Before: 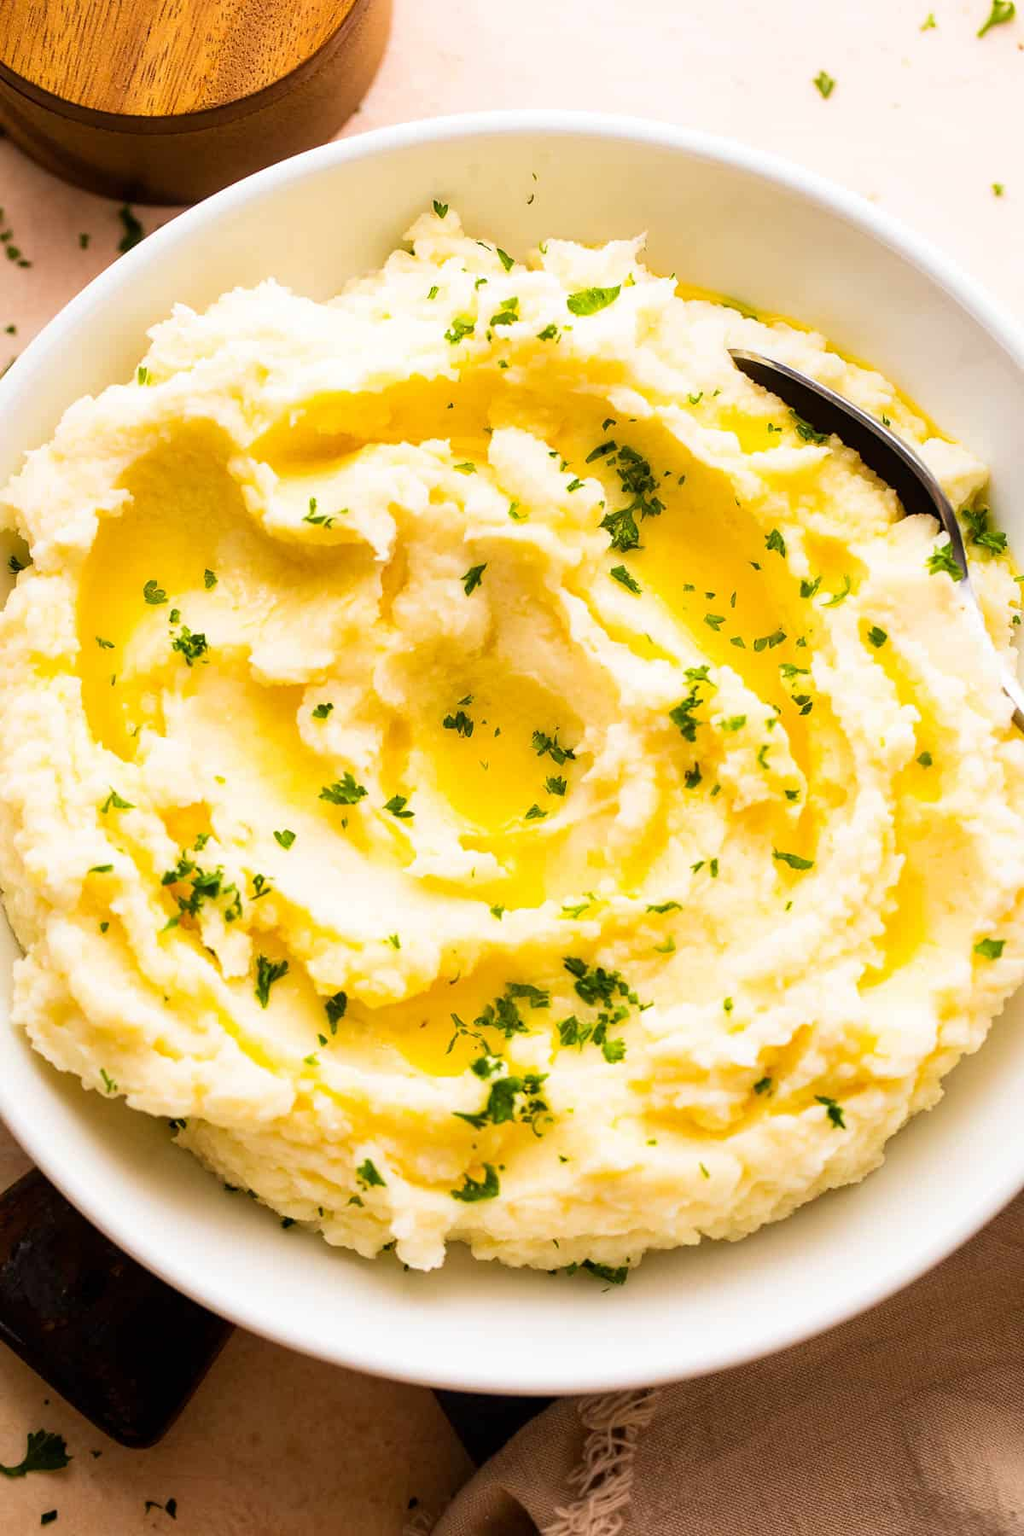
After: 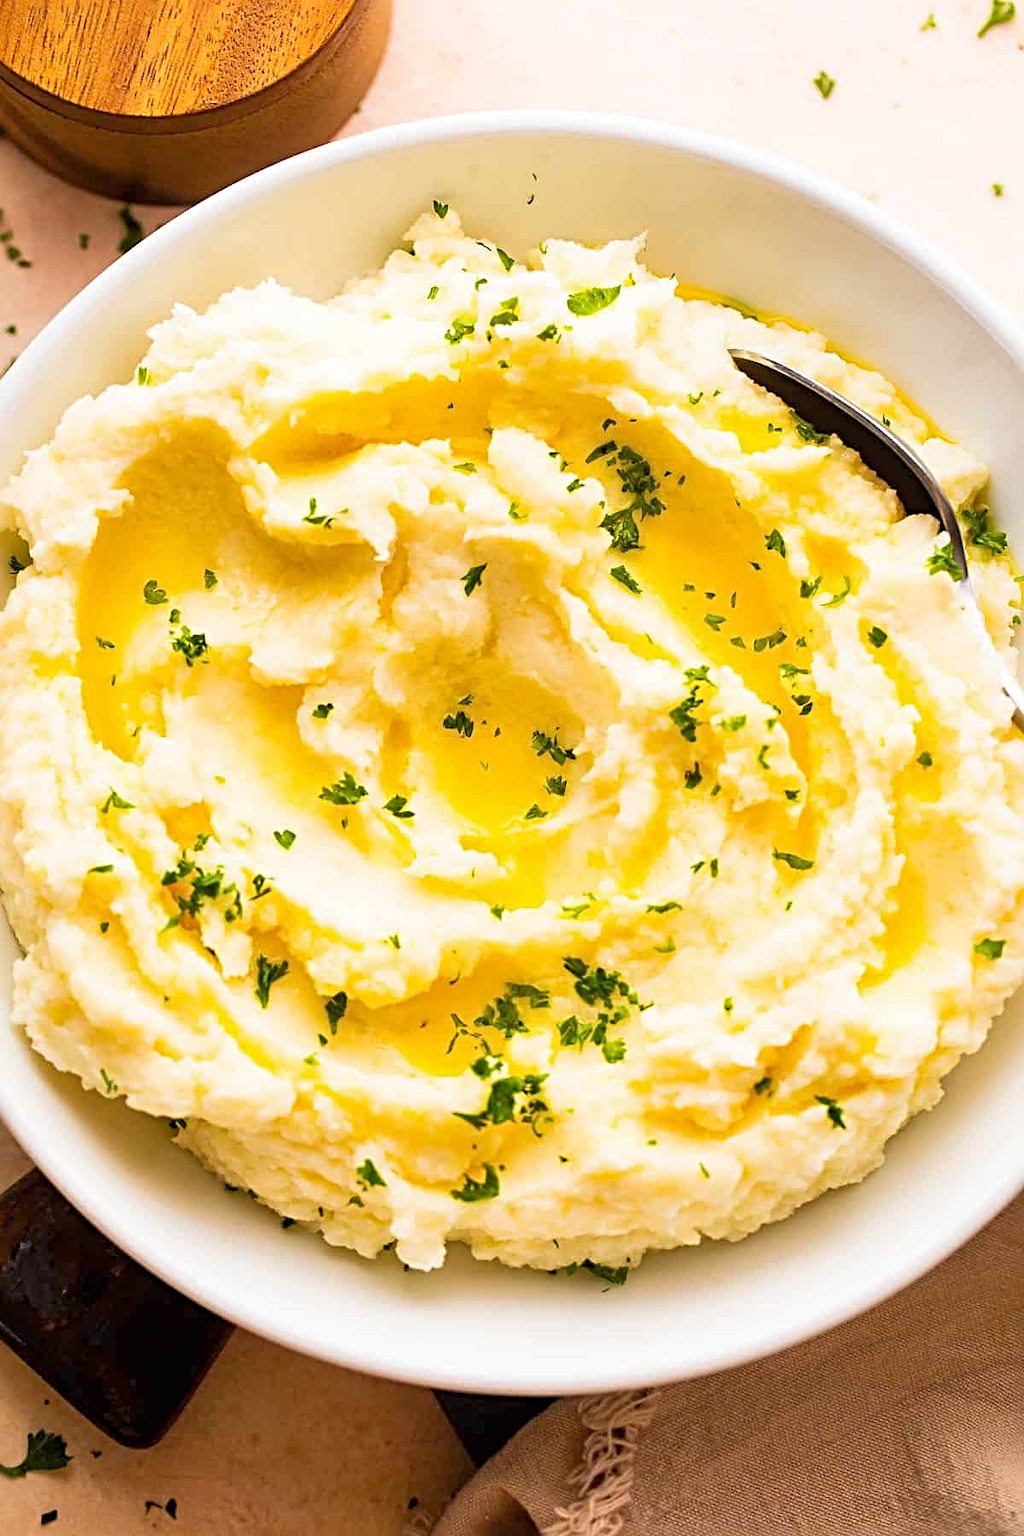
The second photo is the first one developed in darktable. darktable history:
sharpen: radius 4.883
tone equalizer: -8 EV 1 EV, -7 EV 1 EV, -6 EV 1 EV, -5 EV 1 EV, -4 EV 1 EV, -3 EV 0.75 EV, -2 EV 0.5 EV, -1 EV 0.25 EV
